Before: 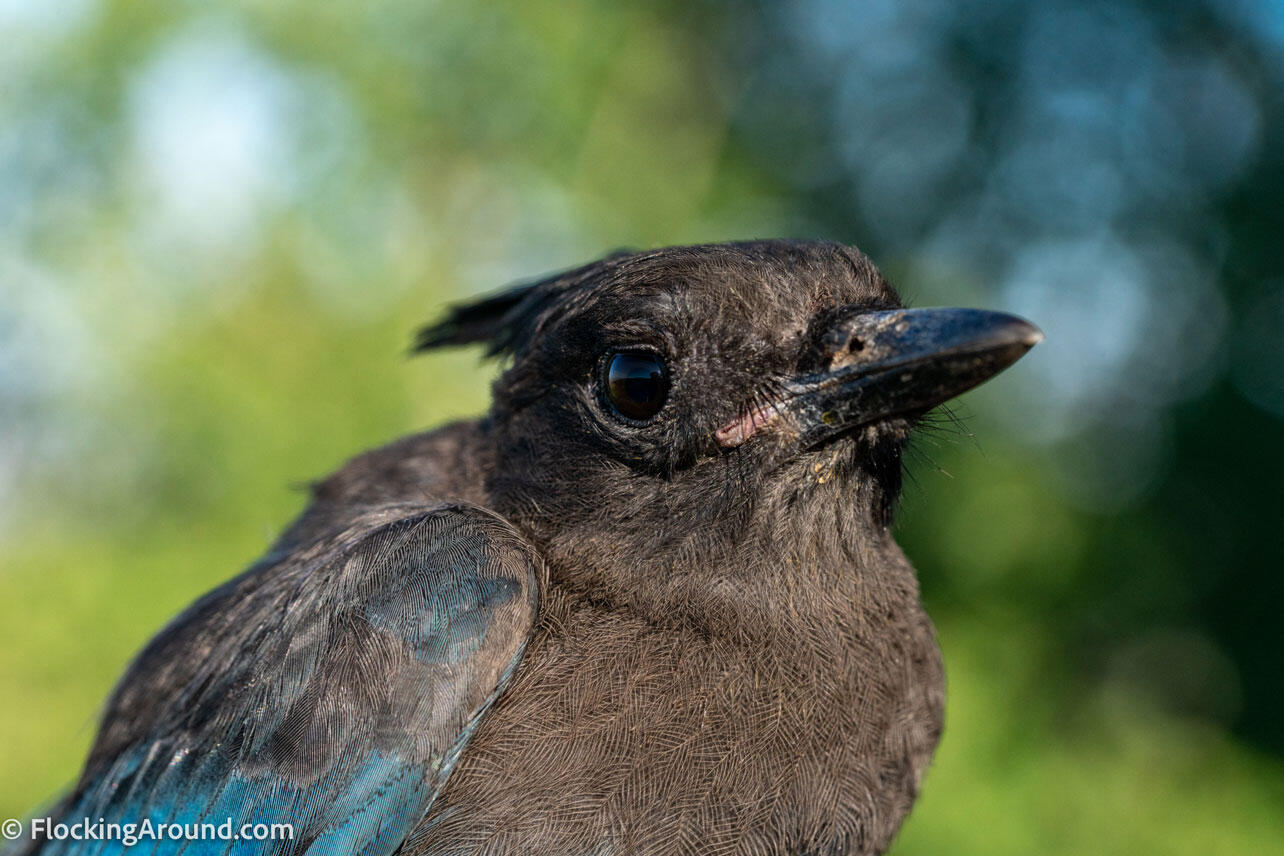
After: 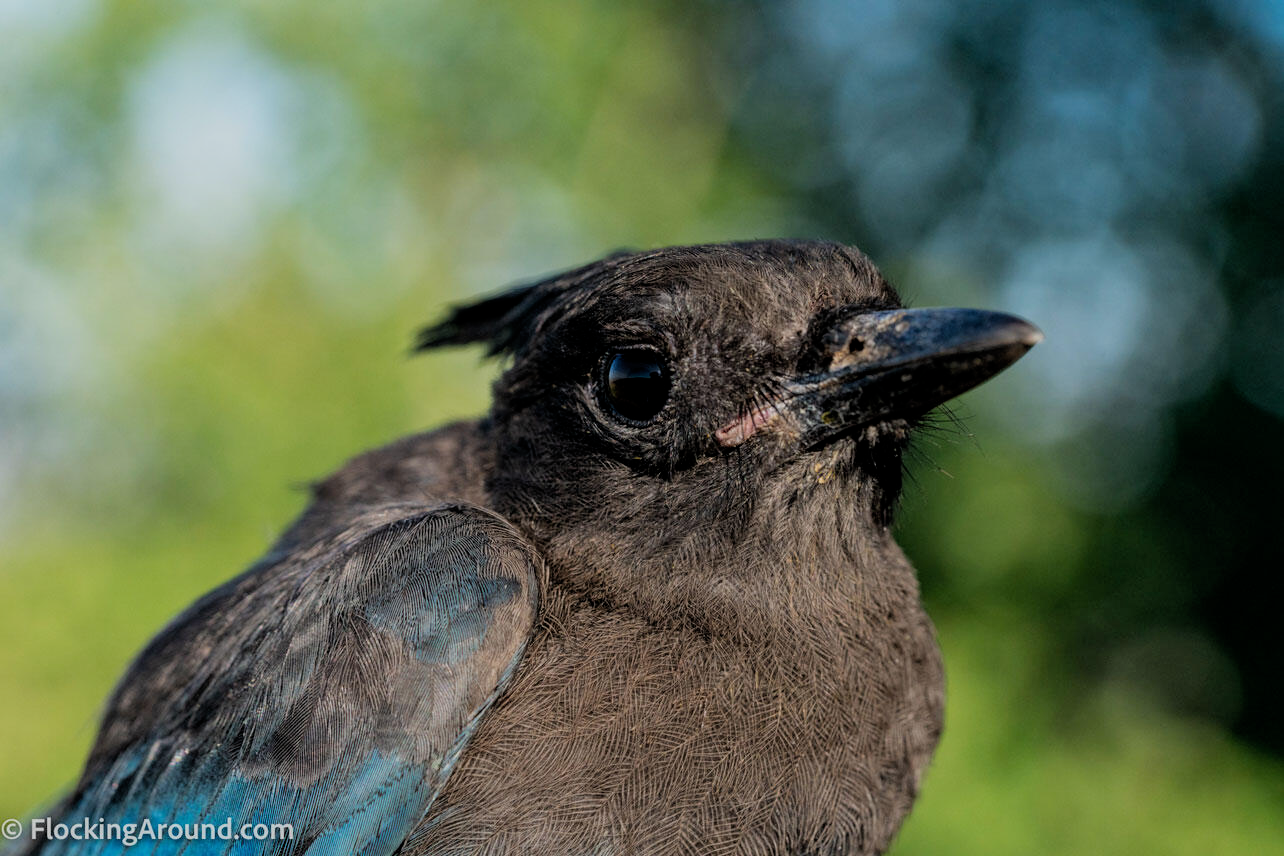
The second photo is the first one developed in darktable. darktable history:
filmic rgb: middle gray luminance 18.42%, black relative exposure -9 EV, white relative exposure 3.75 EV, threshold 6 EV, target black luminance 0%, hardness 4.85, latitude 67.35%, contrast 0.955, highlights saturation mix 20%, shadows ↔ highlights balance 21.36%, add noise in highlights 0, preserve chrominance luminance Y, color science v3 (2019), use custom middle-gray values true, iterations of high-quality reconstruction 0, contrast in highlights soft, enable highlight reconstruction true
exposure: exposure -0.05 EV
